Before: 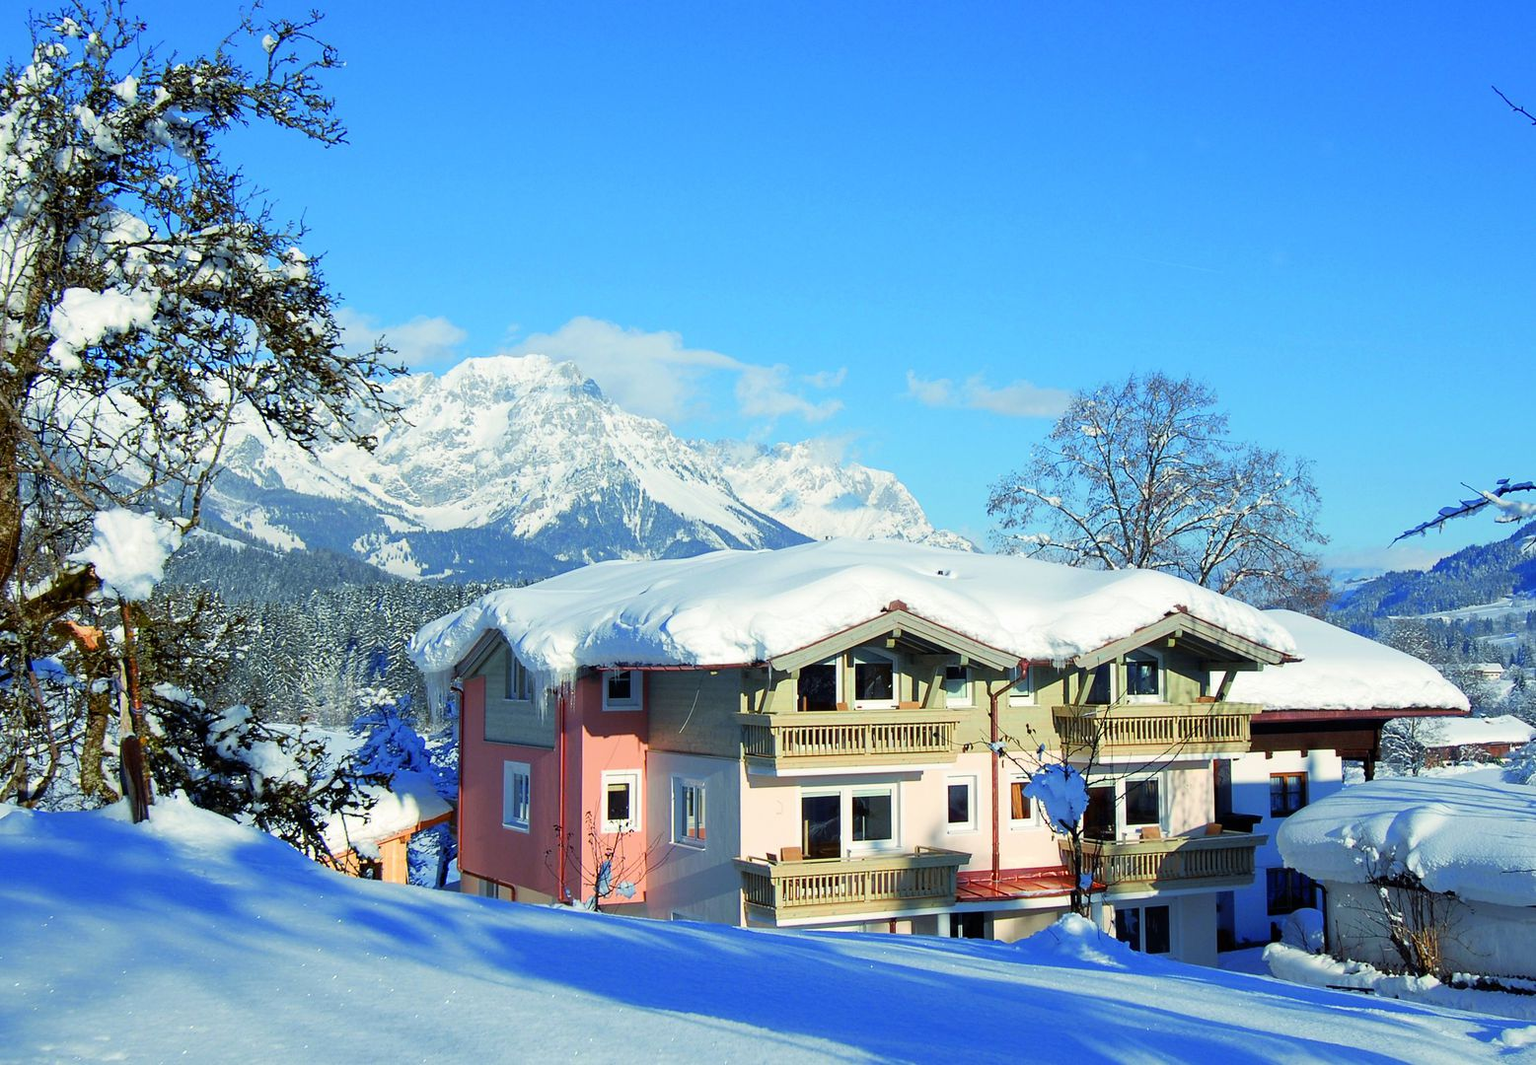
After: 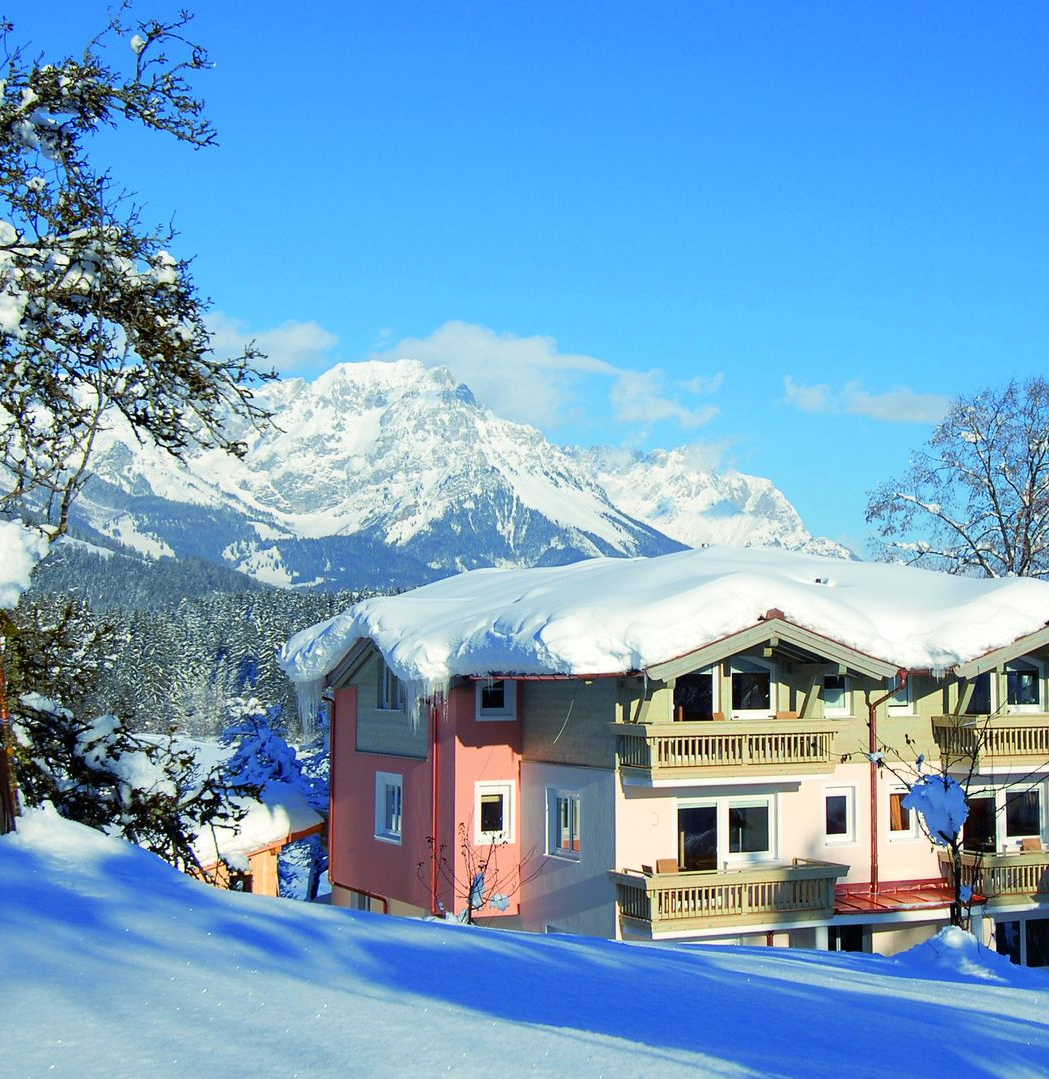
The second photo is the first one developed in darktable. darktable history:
exposure: exposure 0.026 EV, compensate exposure bias true, compensate highlight preservation false
crop and rotate: left 8.676%, right 23.913%
